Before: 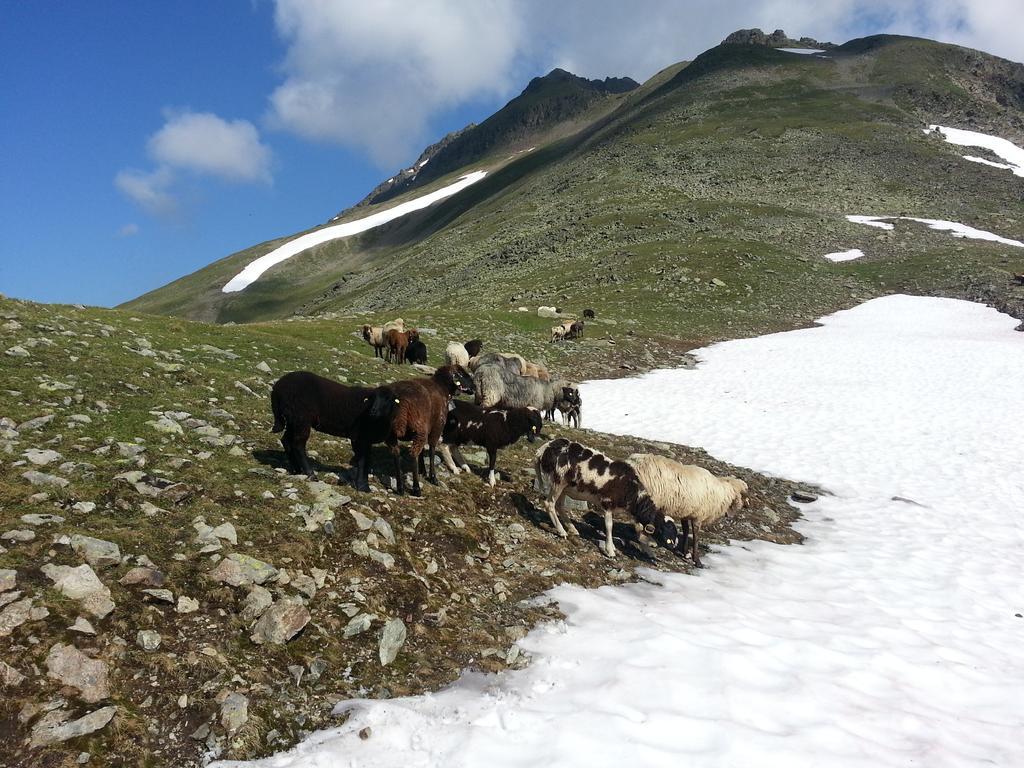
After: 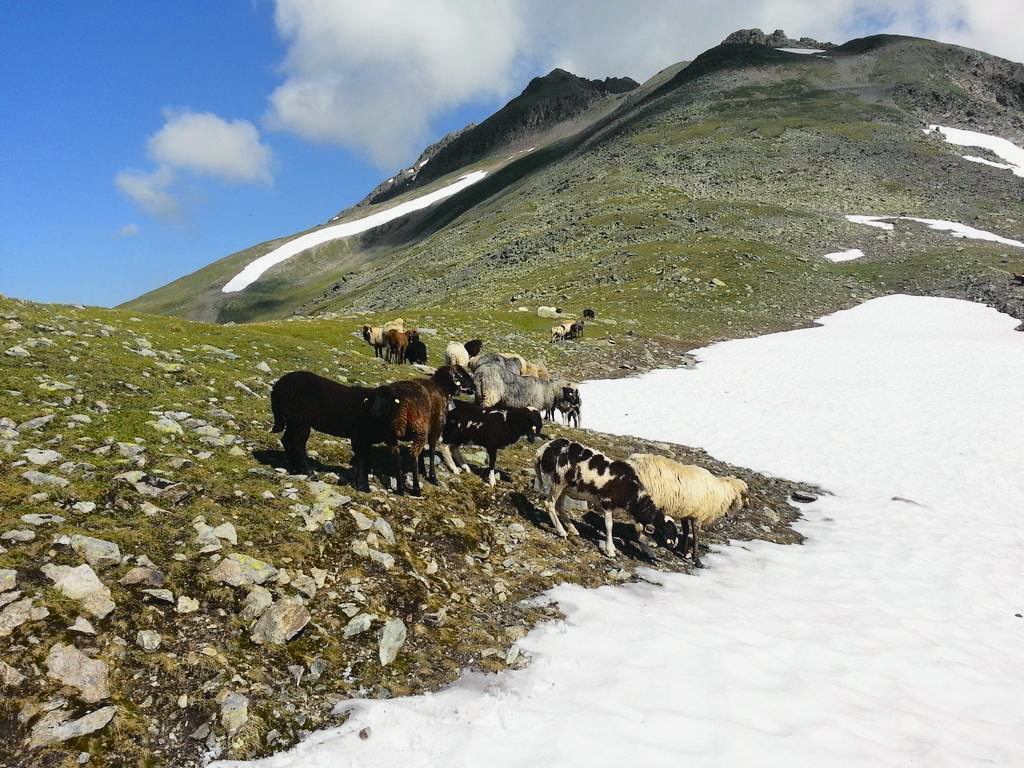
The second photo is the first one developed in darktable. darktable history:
contrast brightness saturation: saturation -0.05
tone curve: curves: ch0 [(0, 0.029) (0.168, 0.142) (0.359, 0.44) (0.469, 0.544) (0.634, 0.722) (0.858, 0.903) (1, 0.968)]; ch1 [(0, 0) (0.437, 0.453) (0.472, 0.47) (0.502, 0.502) (0.54, 0.534) (0.57, 0.592) (0.618, 0.66) (0.699, 0.749) (0.859, 0.919) (1, 1)]; ch2 [(0, 0) (0.33, 0.301) (0.421, 0.443) (0.476, 0.498) (0.505, 0.503) (0.547, 0.557) (0.586, 0.634) (0.608, 0.676) (1, 1)], color space Lab, independent channels, preserve colors none
shadows and highlights: shadows 37.27, highlights -28.18, soften with gaussian
exposure: compensate highlight preservation false
